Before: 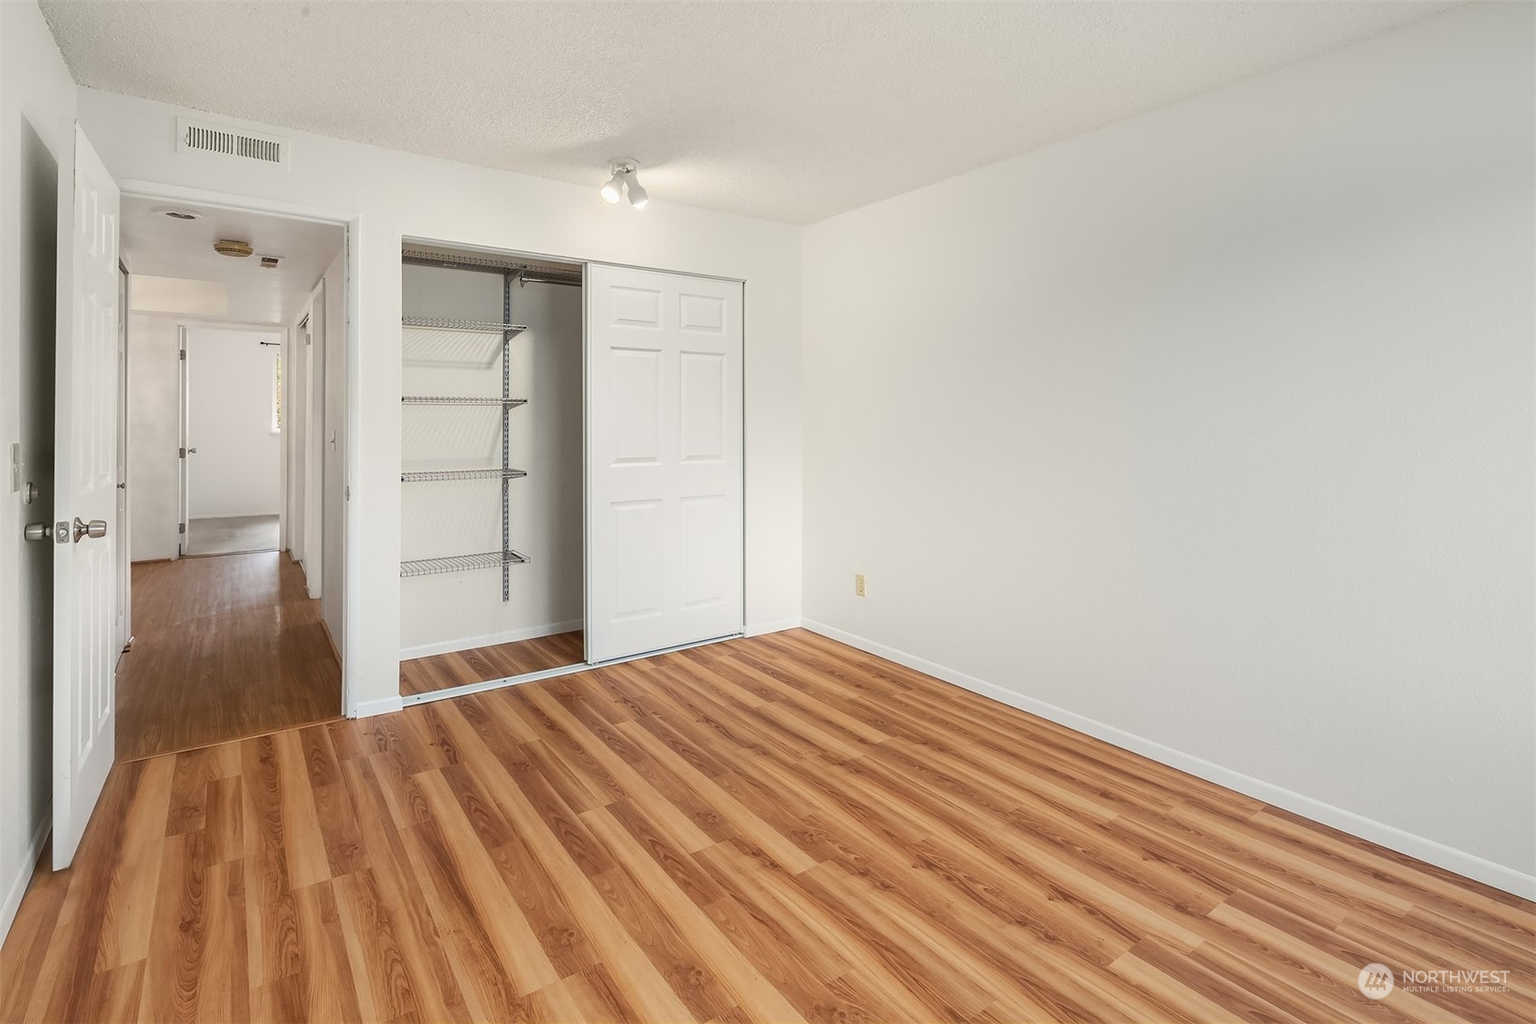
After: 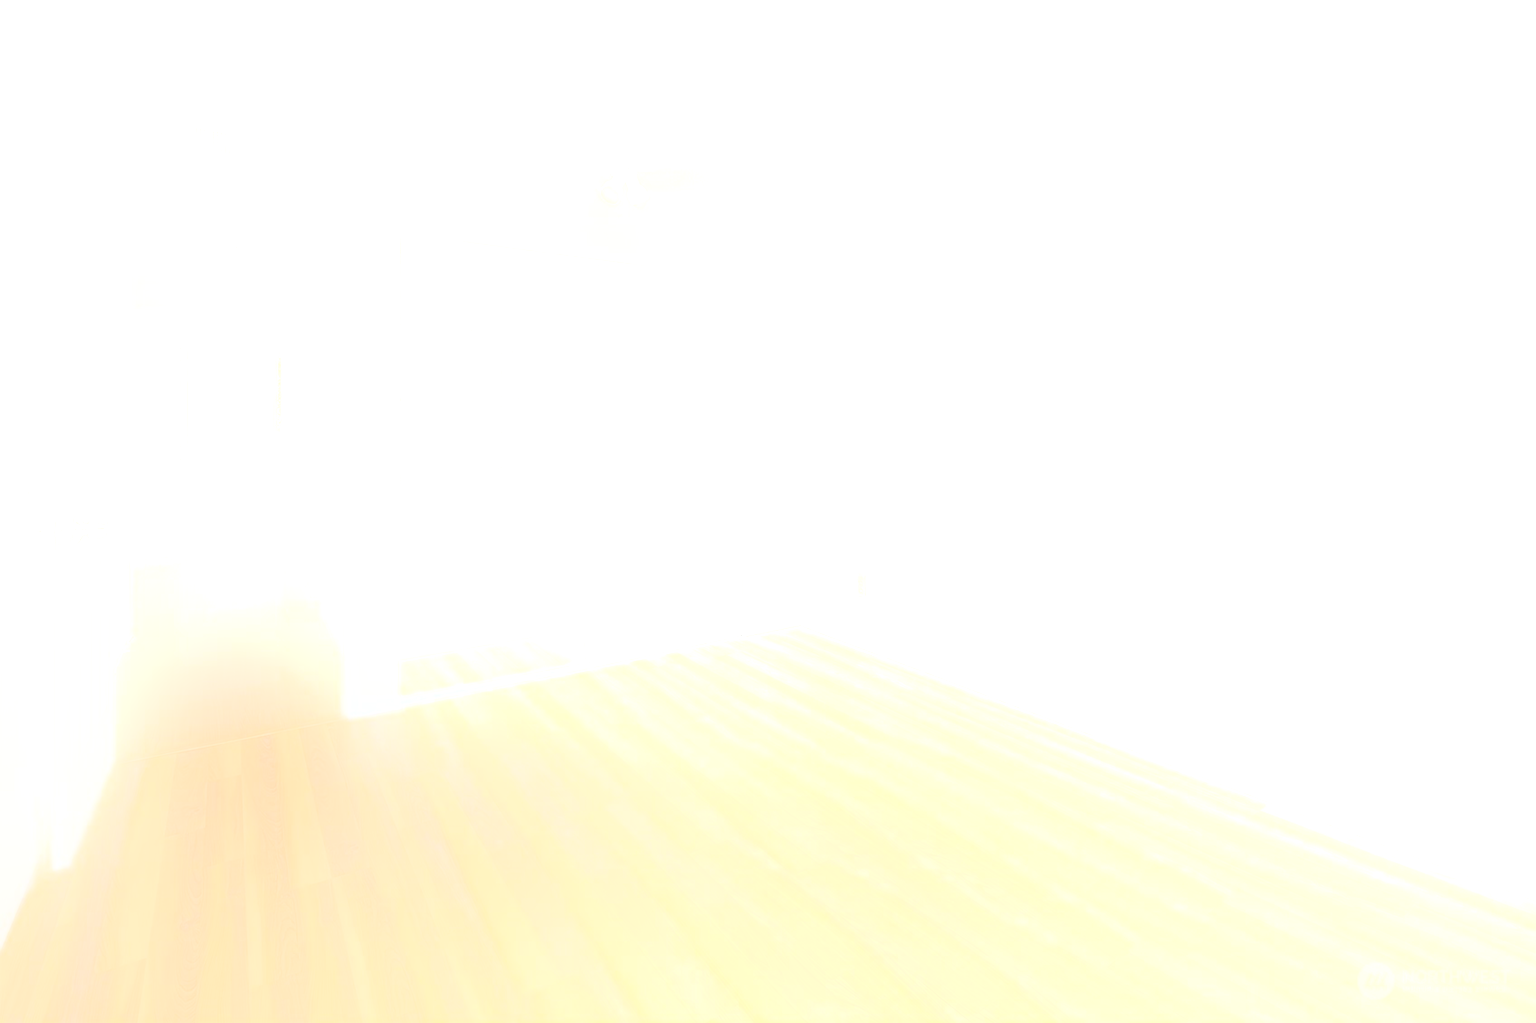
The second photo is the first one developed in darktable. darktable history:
tone equalizer: on, module defaults
bloom: size 25%, threshold 5%, strength 90%
